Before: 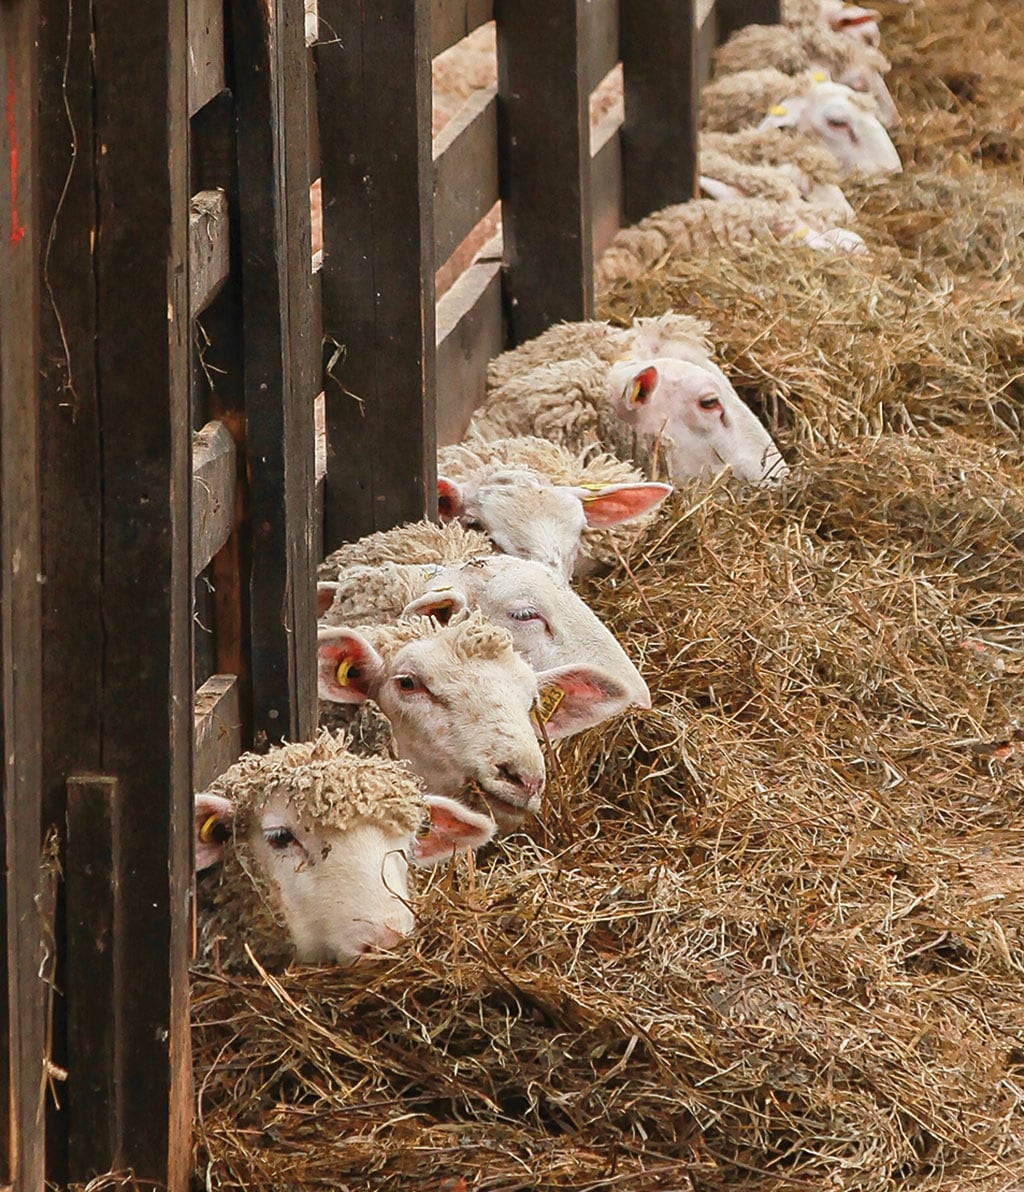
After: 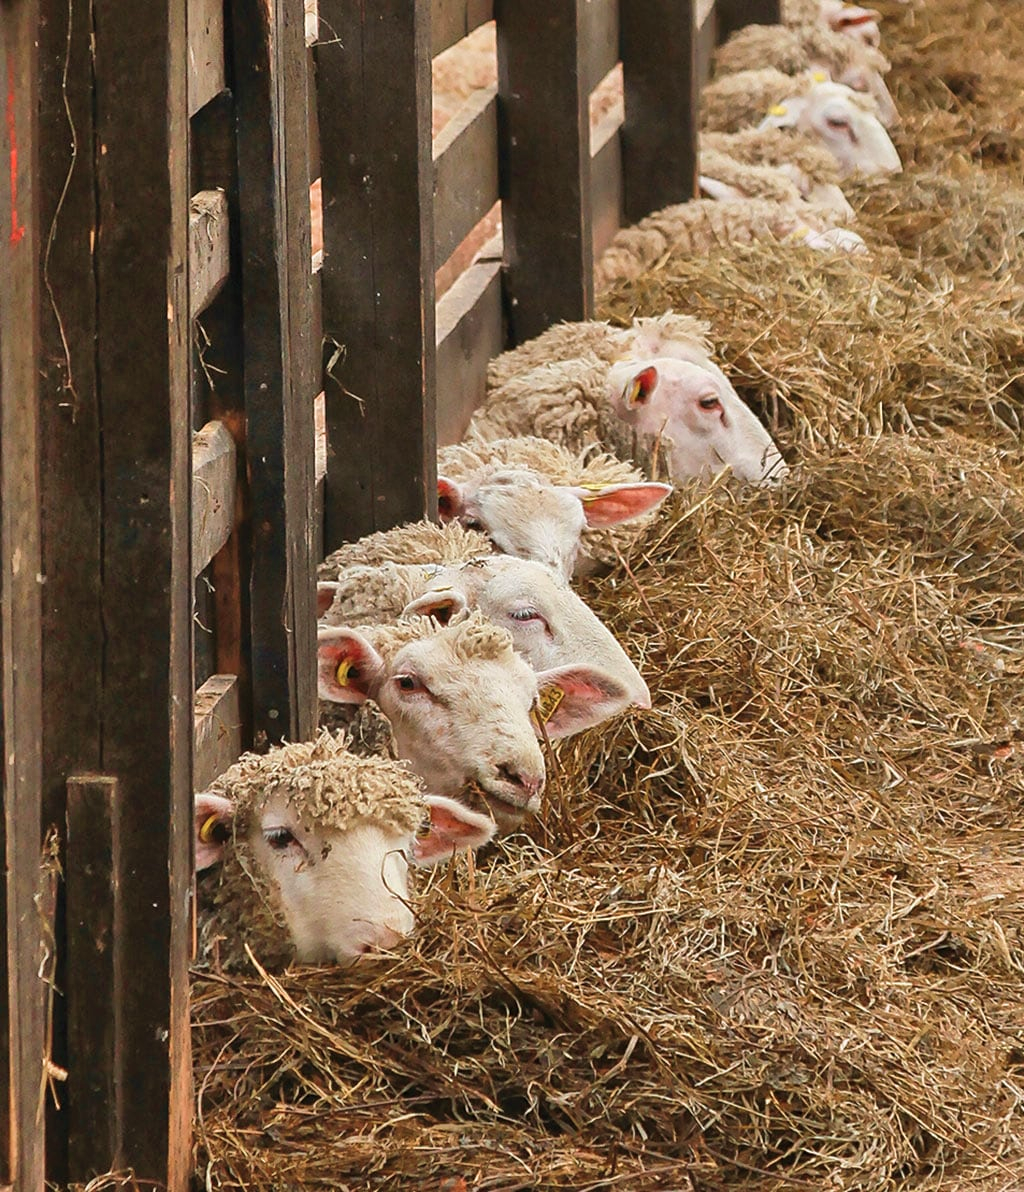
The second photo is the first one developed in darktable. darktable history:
shadows and highlights: highlights color adjustment 0%, soften with gaussian
velvia: strength 17%
